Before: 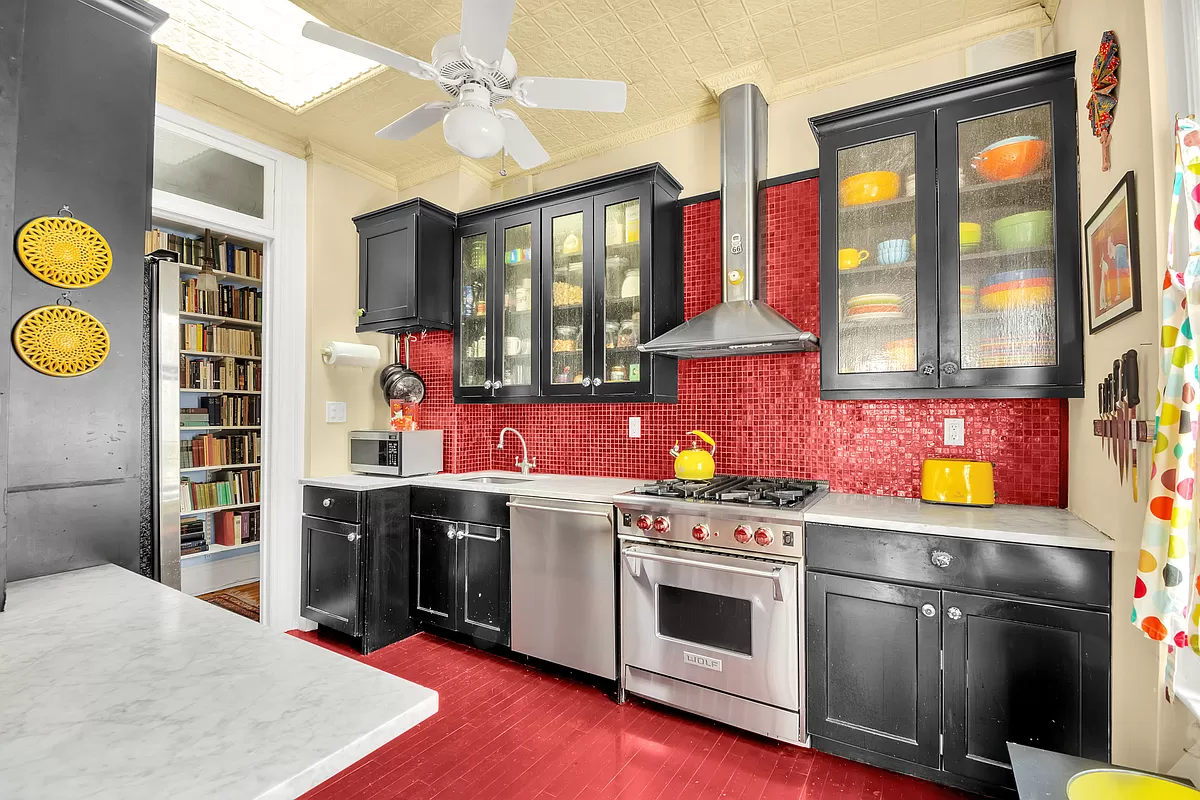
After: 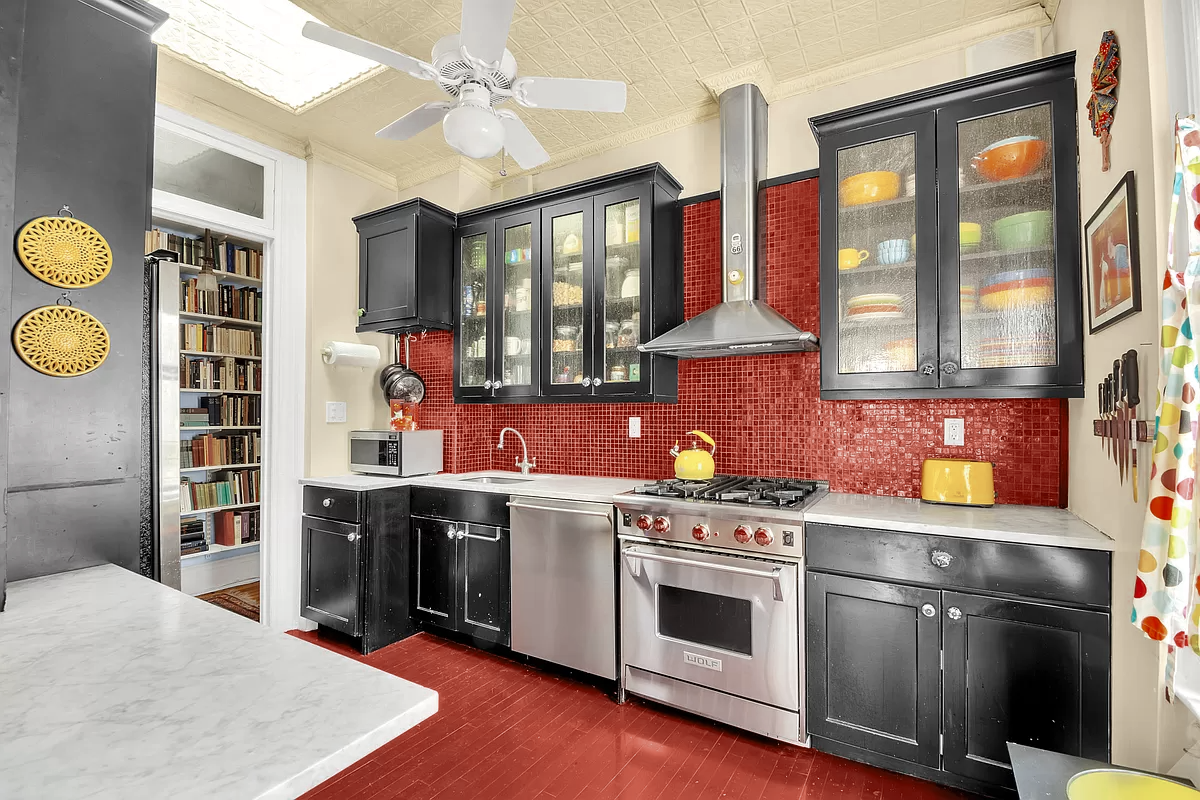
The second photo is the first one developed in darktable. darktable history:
exposure: exposure 0.014 EV, compensate exposure bias true, compensate highlight preservation false
color zones: curves: ch0 [(0, 0.5) (0.125, 0.4) (0.25, 0.5) (0.375, 0.4) (0.5, 0.4) (0.625, 0.6) (0.75, 0.6) (0.875, 0.5)]; ch1 [(0, 0.35) (0.125, 0.45) (0.25, 0.35) (0.375, 0.35) (0.5, 0.35) (0.625, 0.35) (0.75, 0.45) (0.875, 0.35)]; ch2 [(0, 0.6) (0.125, 0.5) (0.25, 0.5) (0.375, 0.6) (0.5, 0.6) (0.625, 0.5) (0.75, 0.5) (0.875, 0.5)]
